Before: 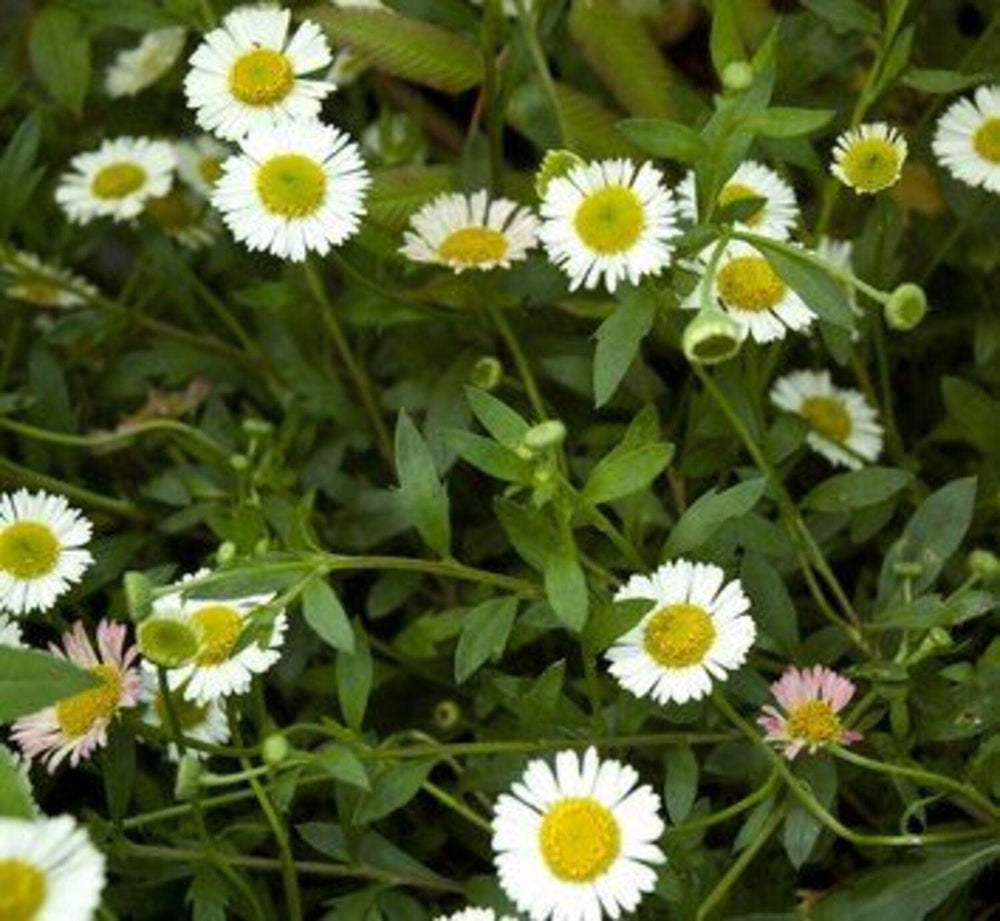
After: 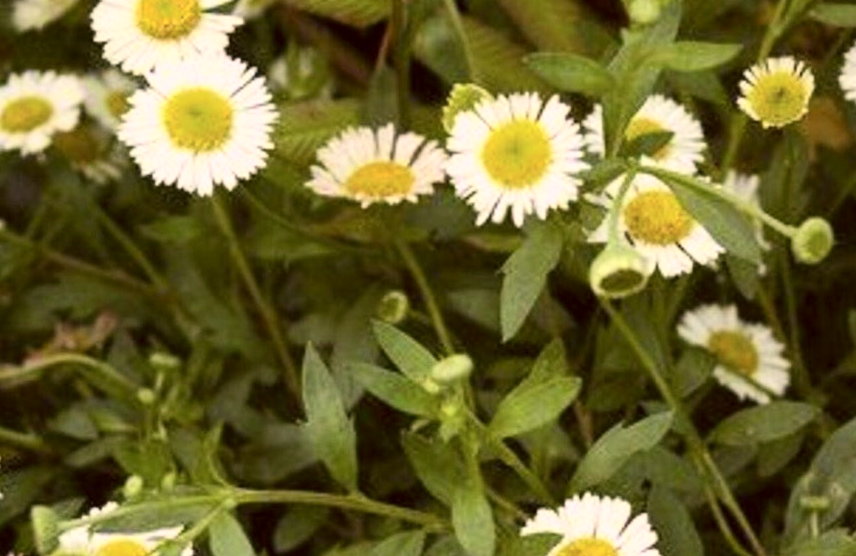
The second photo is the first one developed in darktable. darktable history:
contrast brightness saturation: contrast 0.2, brightness 0.15, saturation 0.14
crop and rotate: left 9.345%, top 7.22%, right 4.982%, bottom 32.331%
color correction: highlights a* 10.21, highlights b* 9.79, shadows a* 8.61, shadows b* 7.88, saturation 0.8
